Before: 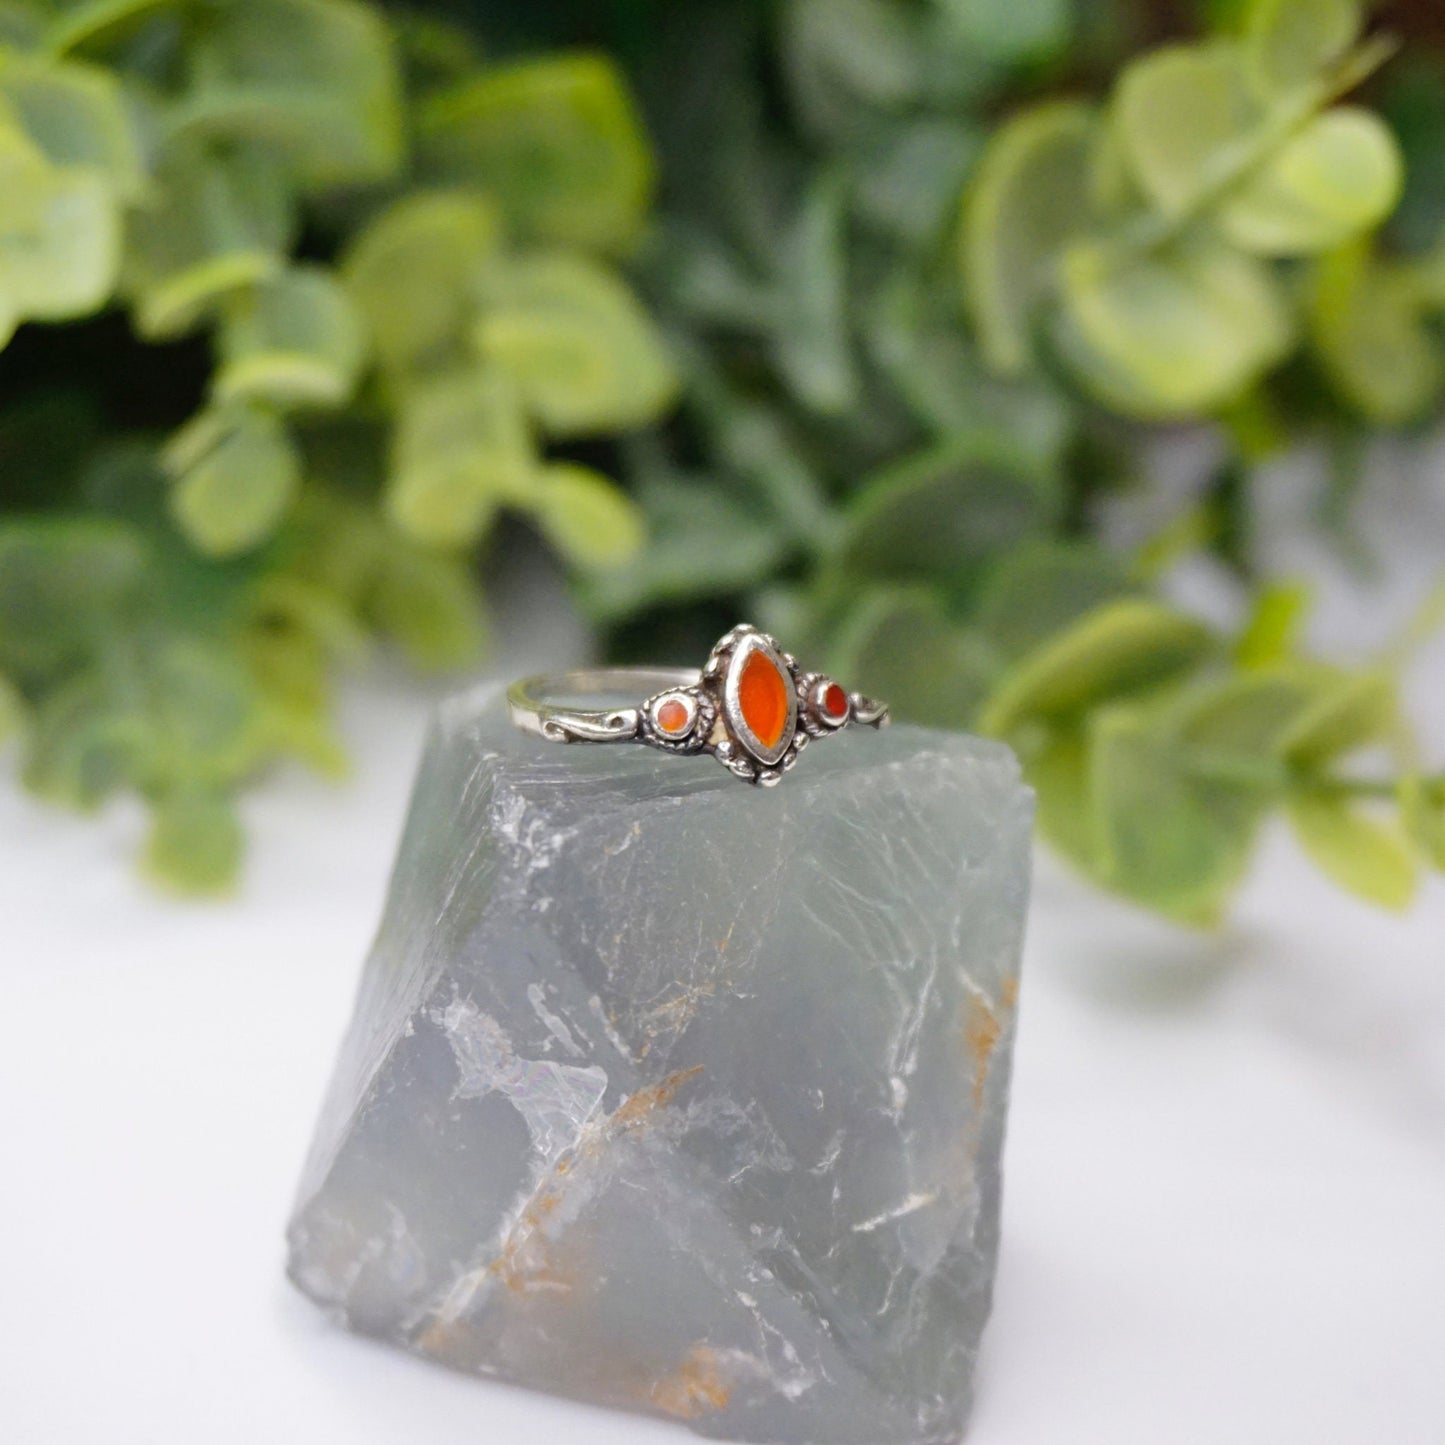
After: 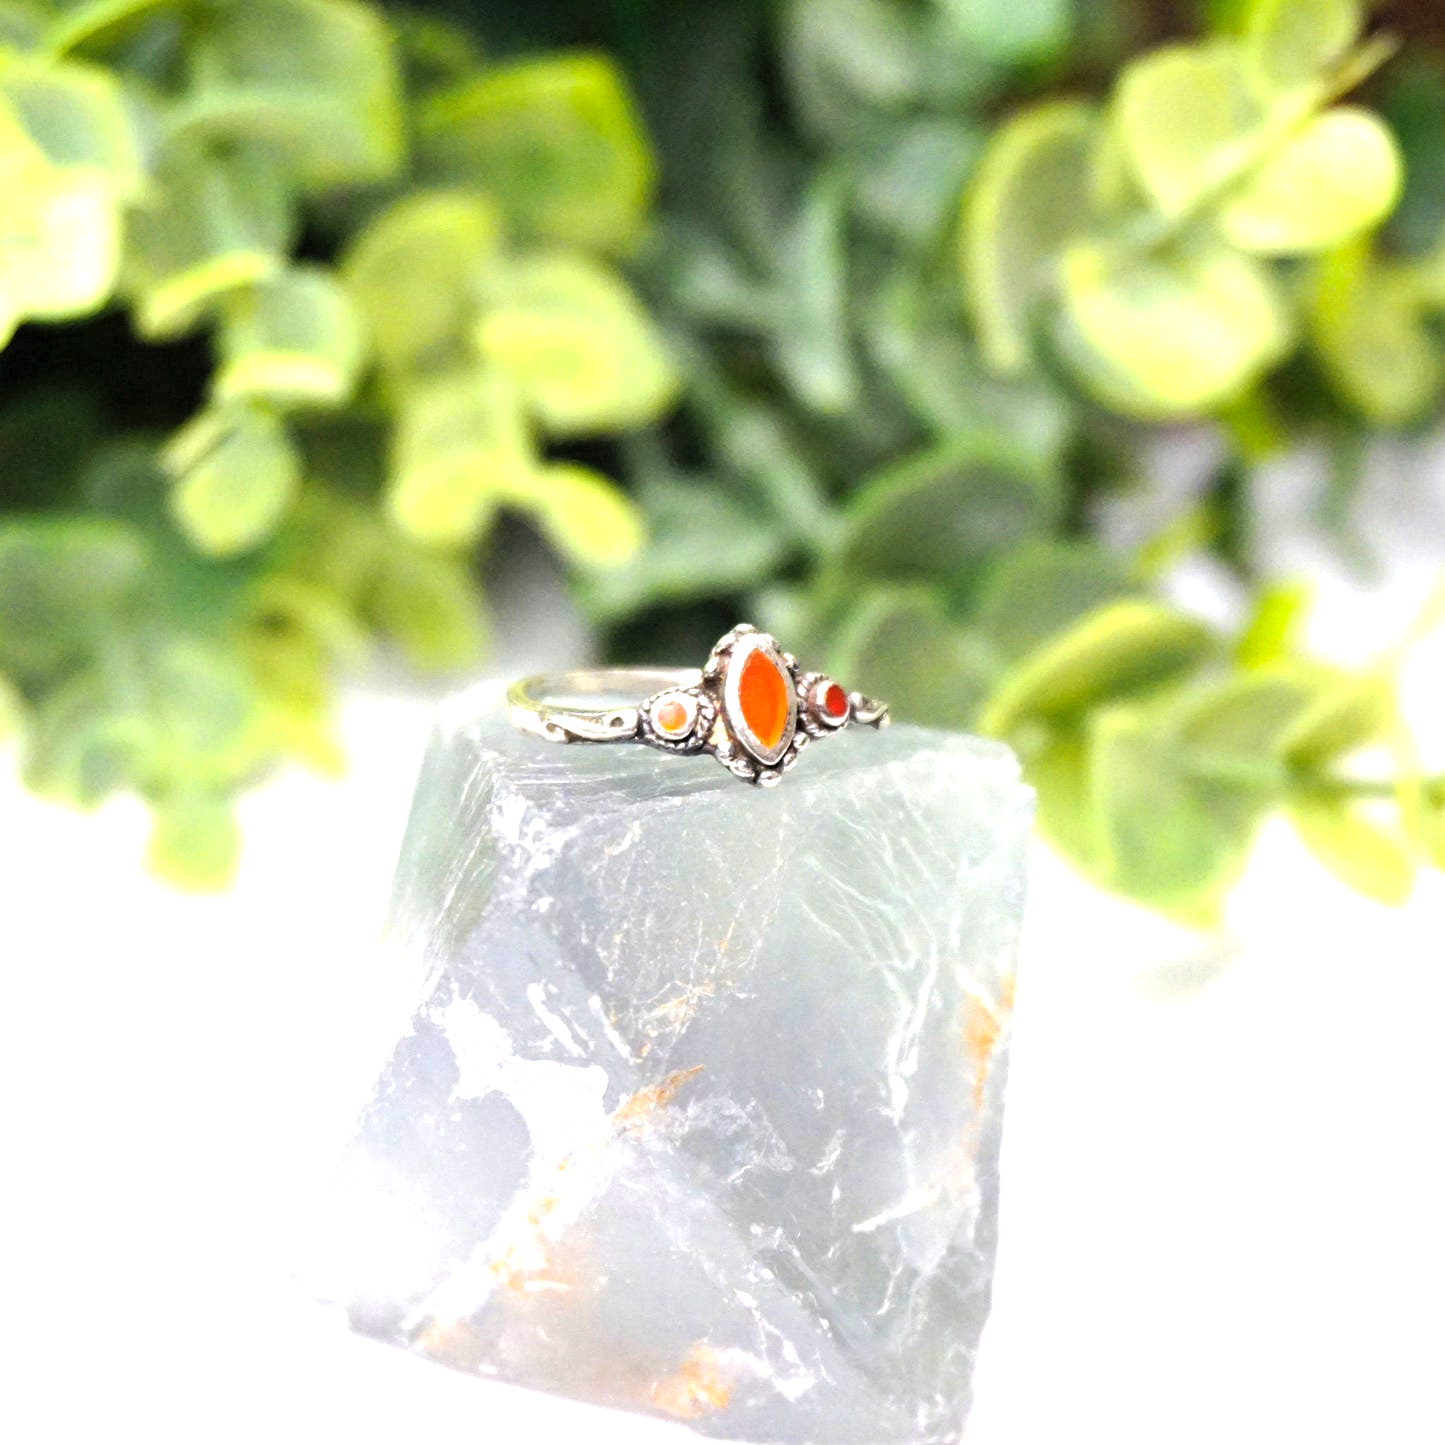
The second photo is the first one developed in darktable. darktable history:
levels: levels [0.055, 0.477, 0.9]
exposure: black level correction 0, exposure 1 EV, compensate exposure bias true, compensate highlight preservation false
